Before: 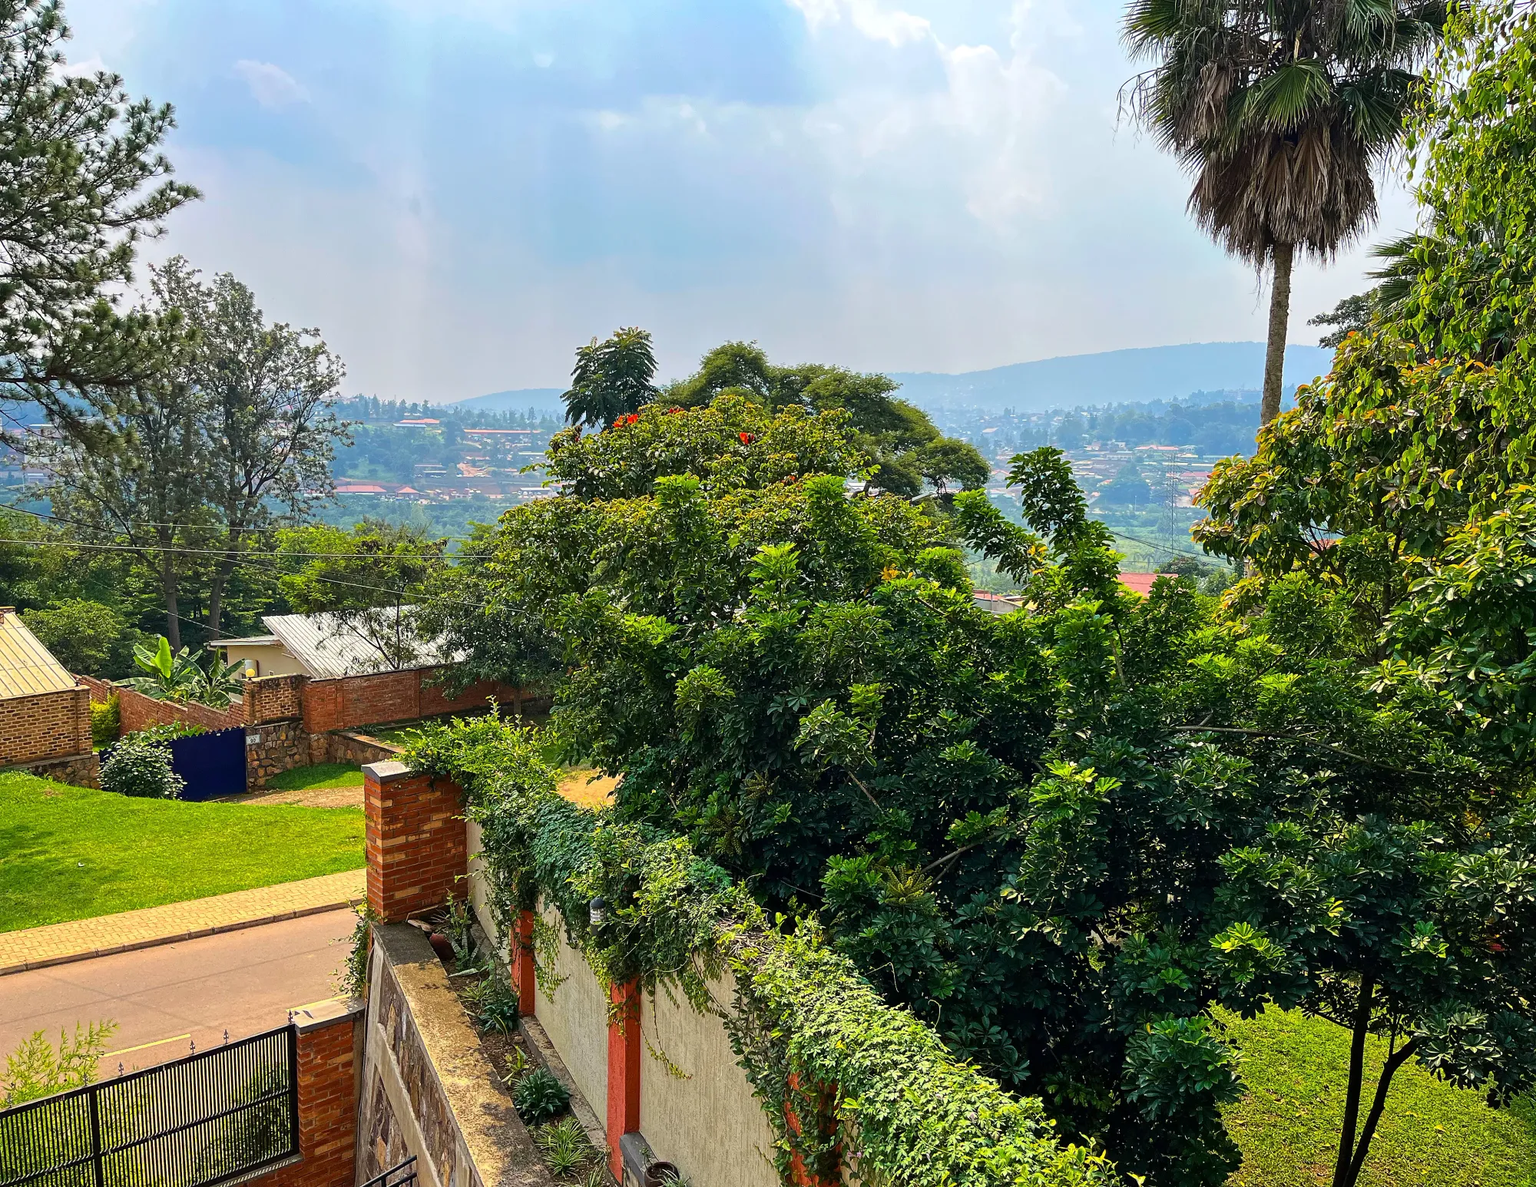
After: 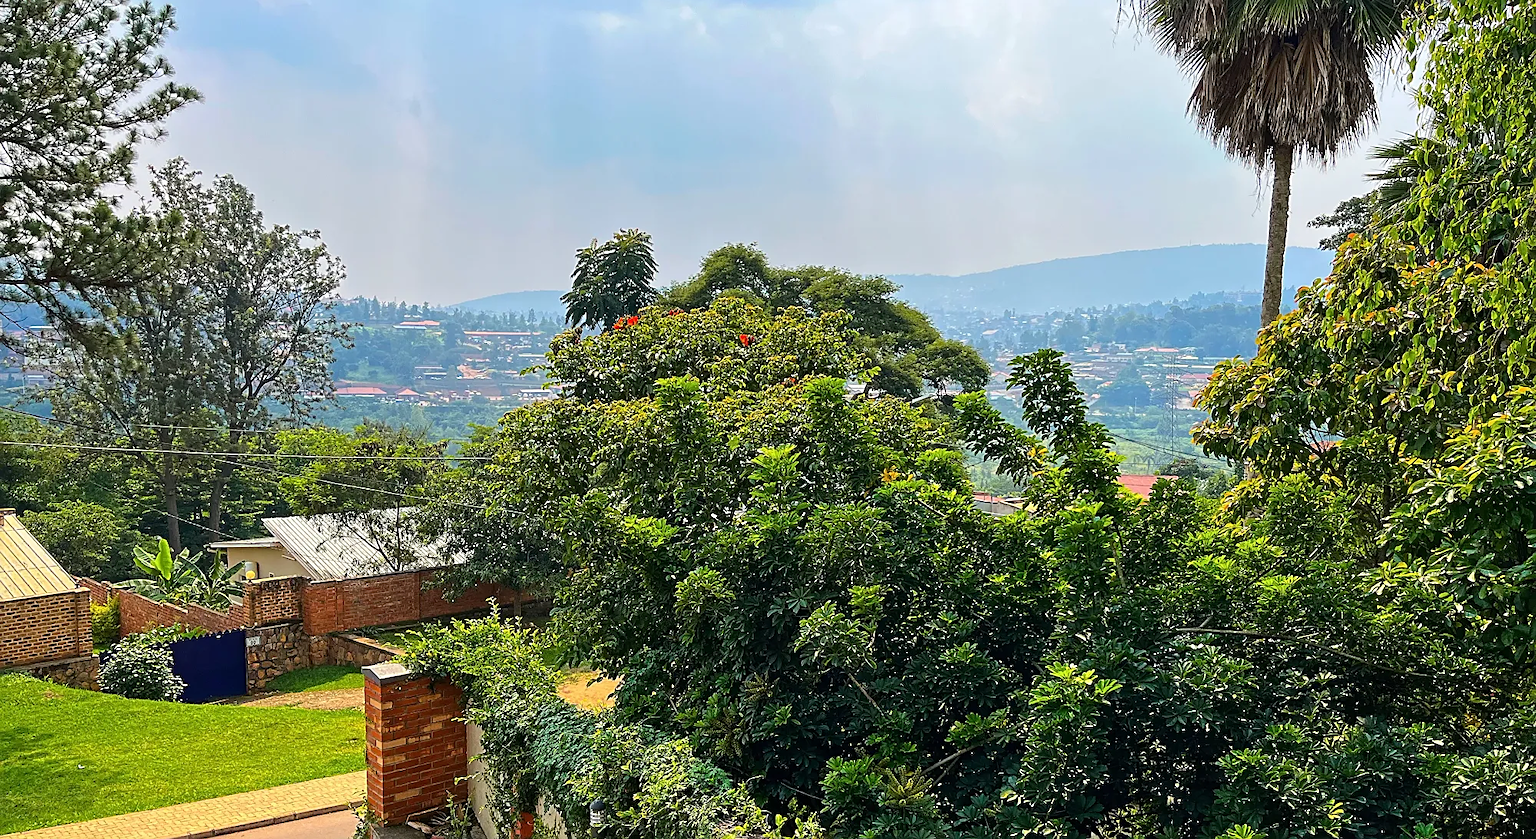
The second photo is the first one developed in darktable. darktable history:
sharpen: on, module defaults
crop and rotate: top 8.293%, bottom 20.996%
